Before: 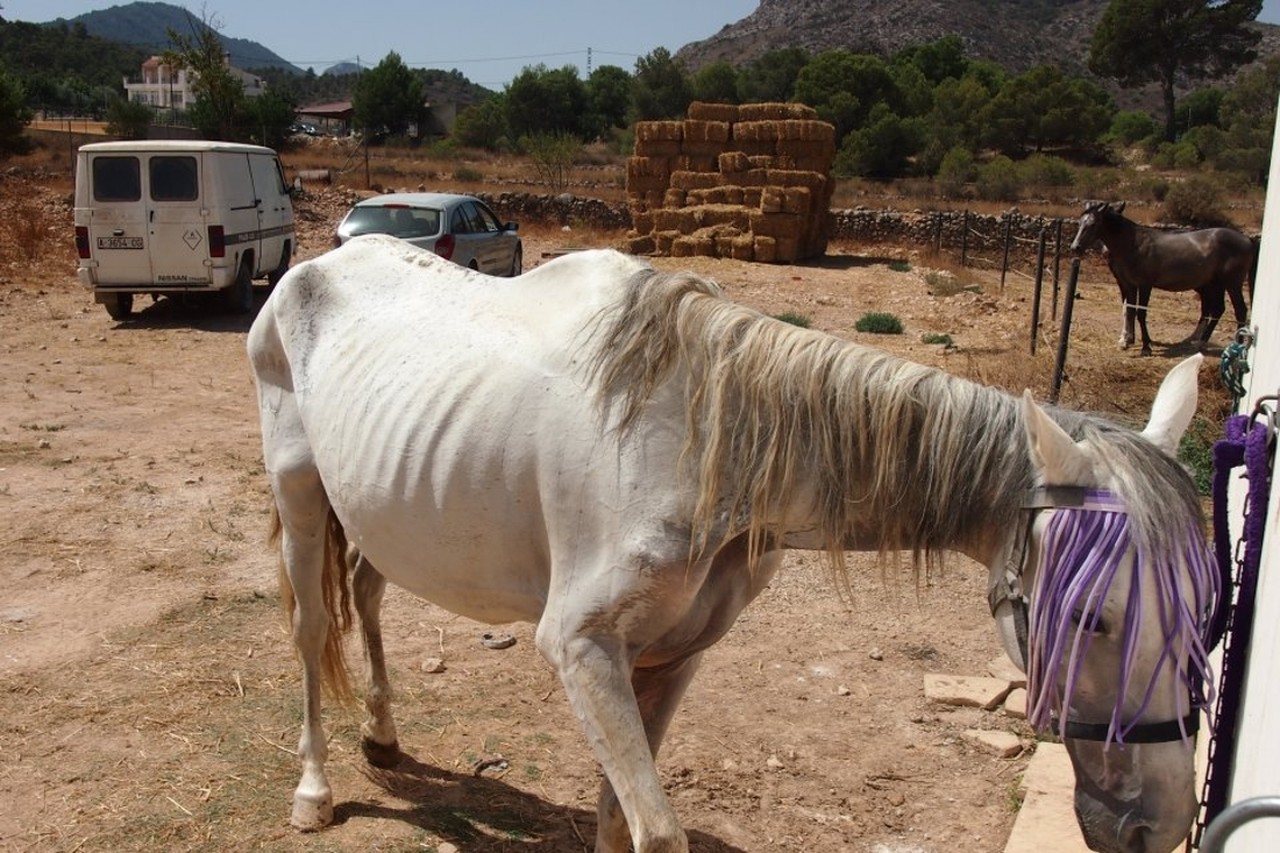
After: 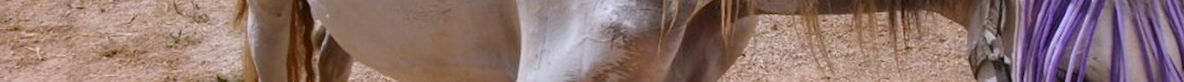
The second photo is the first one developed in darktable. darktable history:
crop and rotate: top 59.084%, bottom 30.916%
color balance: output saturation 120%
rotate and perspective: rotation -1.68°, lens shift (vertical) -0.146, crop left 0.049, crop right 0.912, crop top 0.032, crop bottom 0.96
white balance: red 0.967, blue 1.119, emerald 0.756
